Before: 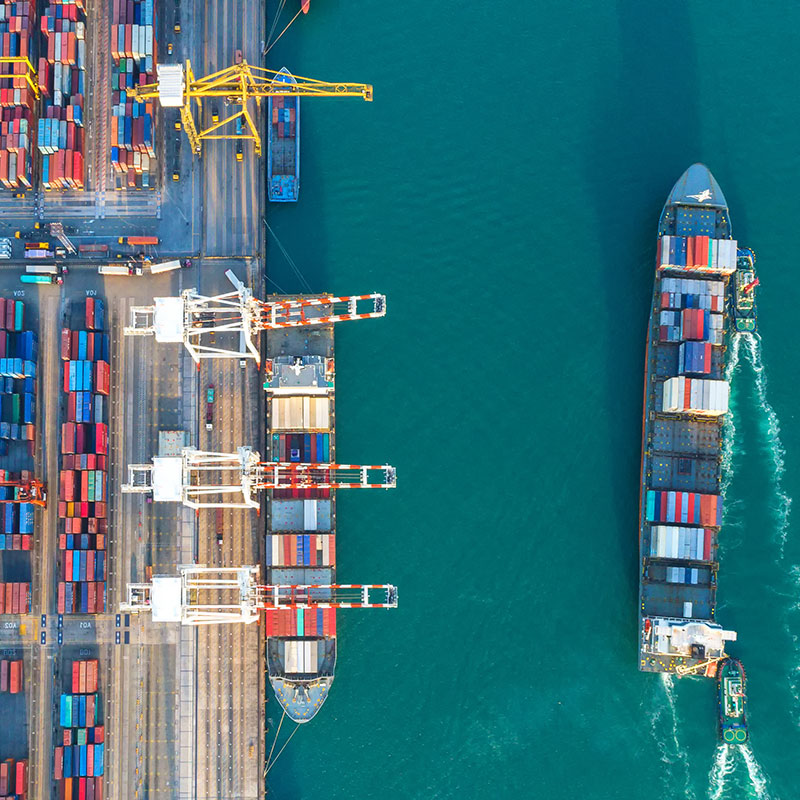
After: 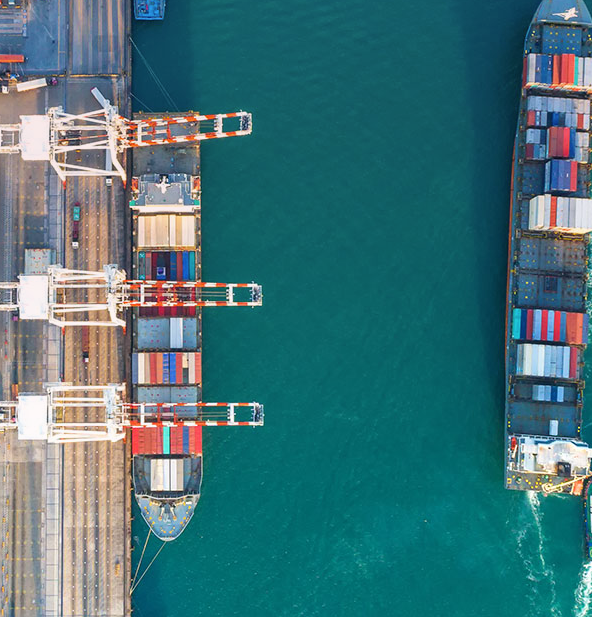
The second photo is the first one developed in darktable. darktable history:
crop: left 16.871%, top 22.857%, right 9.116%
graduated density: density 0.38 EV, hardness 21%, rotation -6.11°, saturation 32%
